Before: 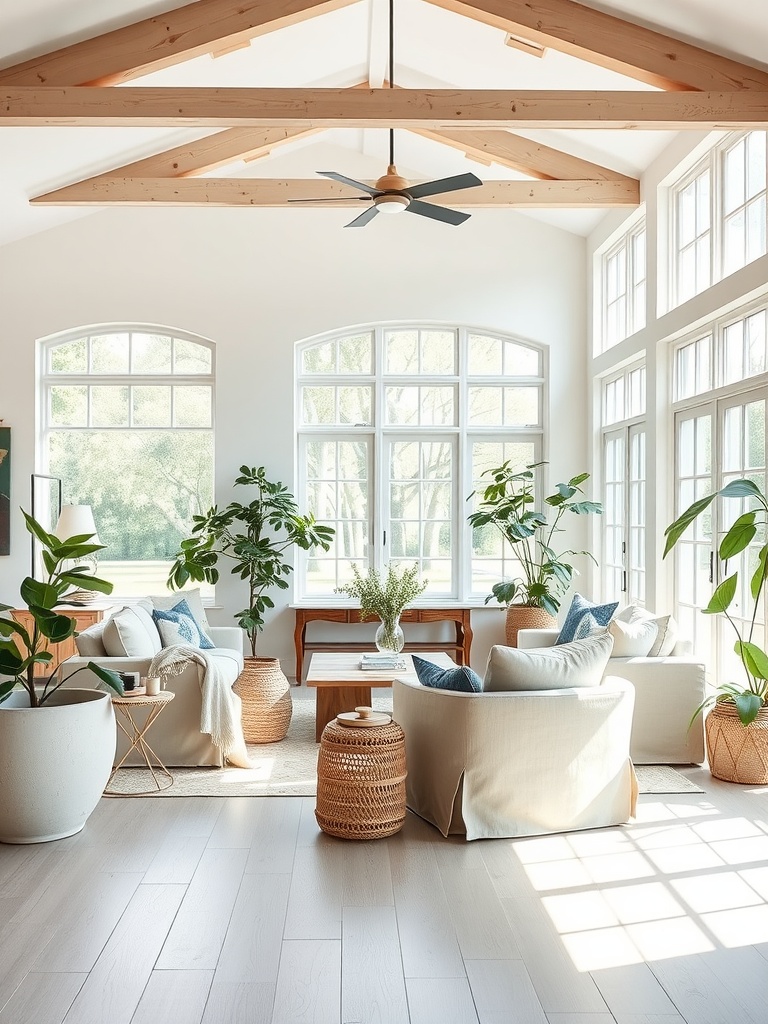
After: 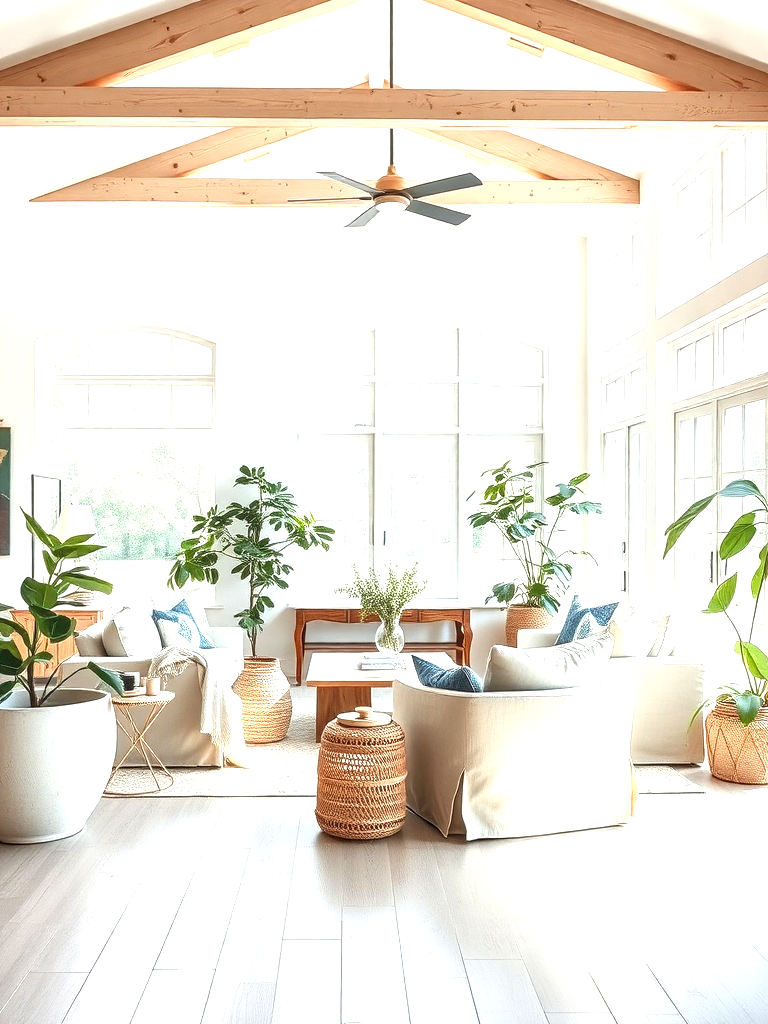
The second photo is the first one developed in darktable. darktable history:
local contrast: on, module defaults
exposure: black level correction 0, exposure 0.9 EV, compensate exposure bias true, compensate highlight preservation false
